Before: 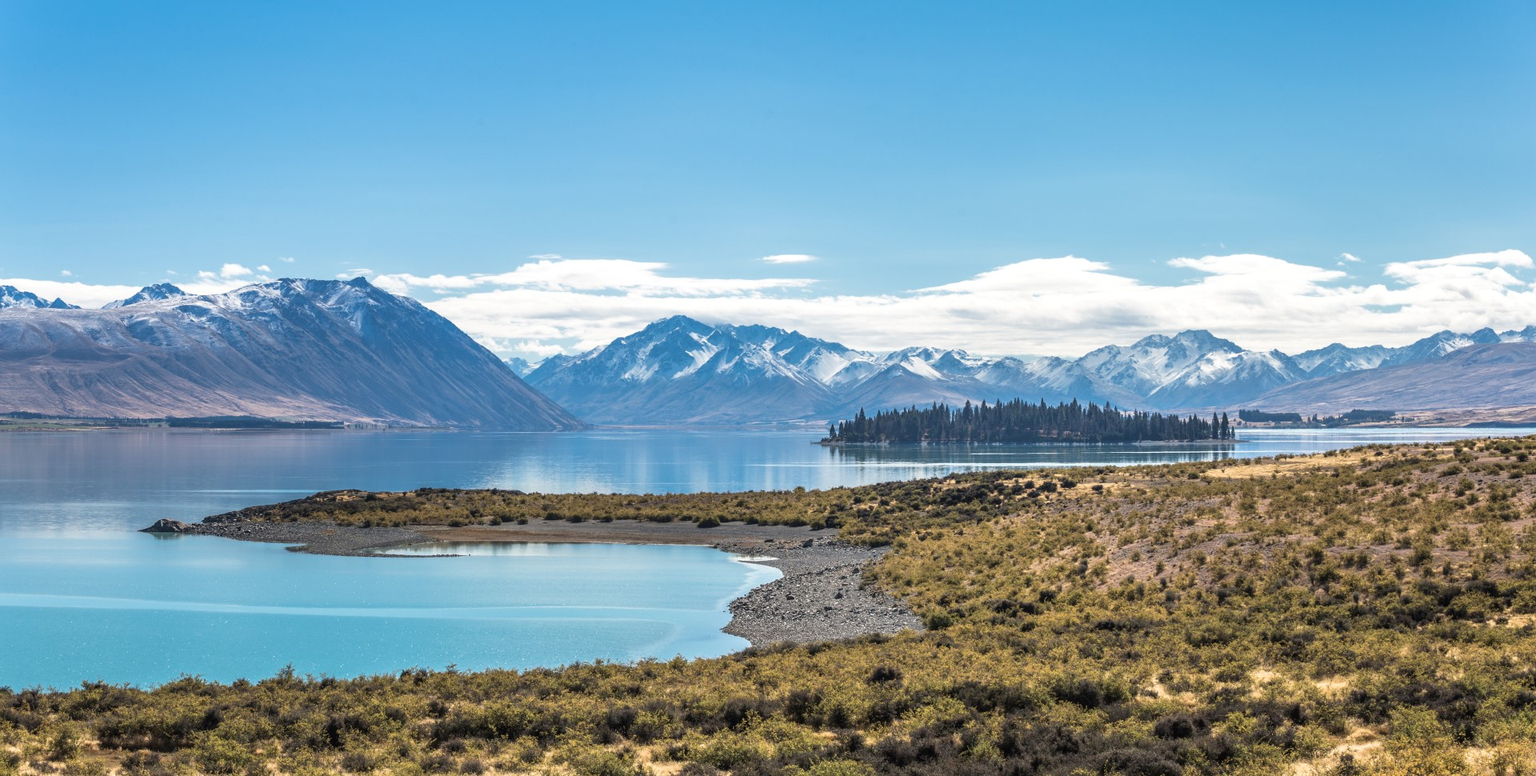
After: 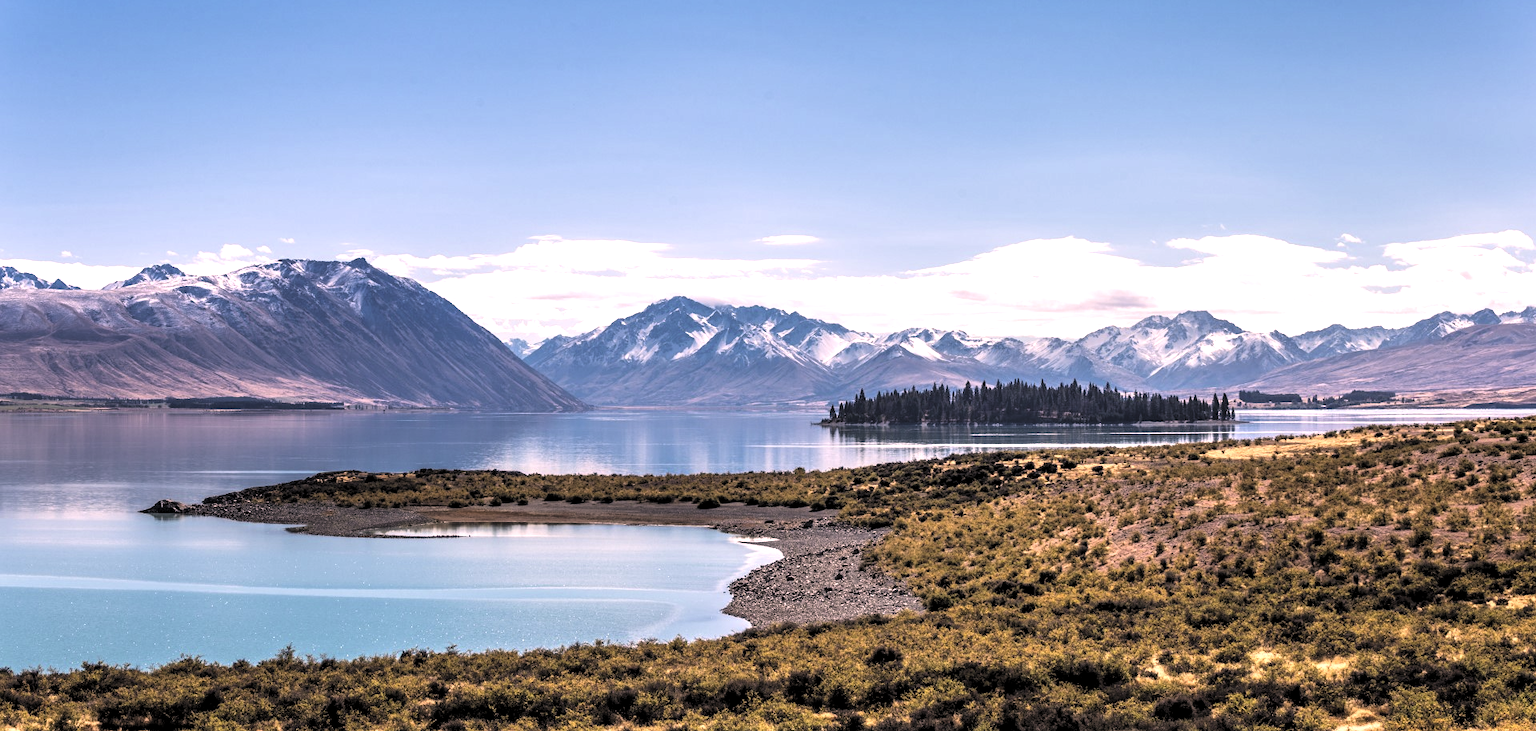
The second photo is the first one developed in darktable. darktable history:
color calibration: x 0.371, y 0.377, temperature 4298.95 K
crop and rotate: top 2.564%, bottom 3.17%
levels: levels [0.182, 0.542, 0.902]
color correction: highlights a* 17.85, highlights b* 18.39
exposure: black level correction -0.008, exposure 0.068 EV, compensate highlight preservation false
